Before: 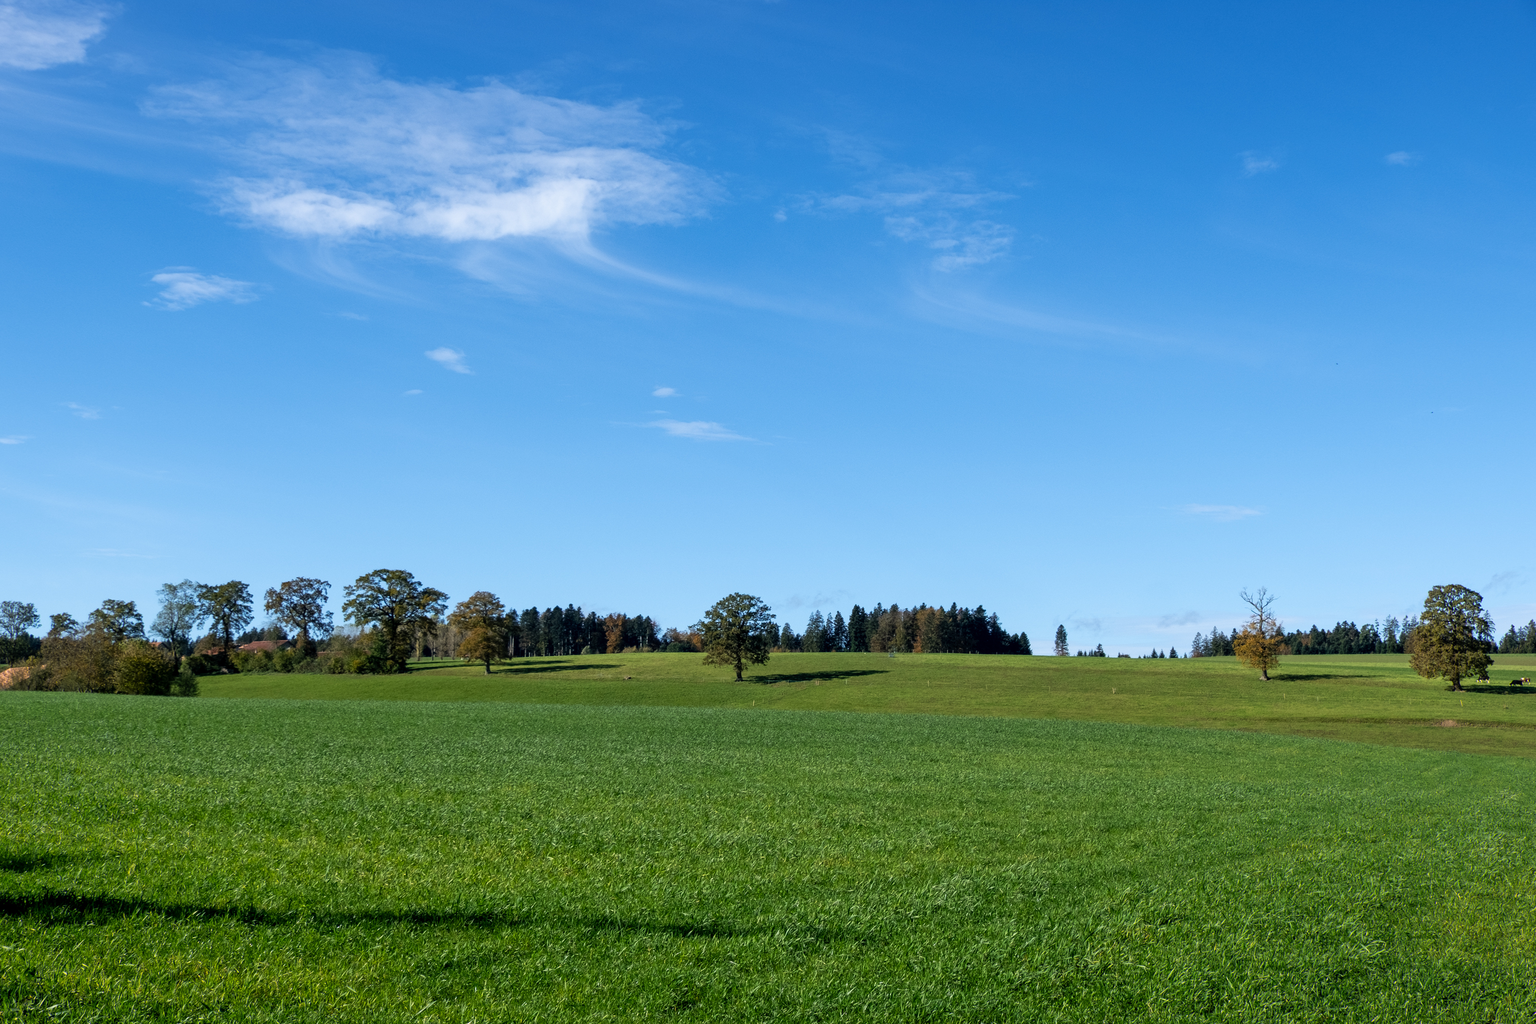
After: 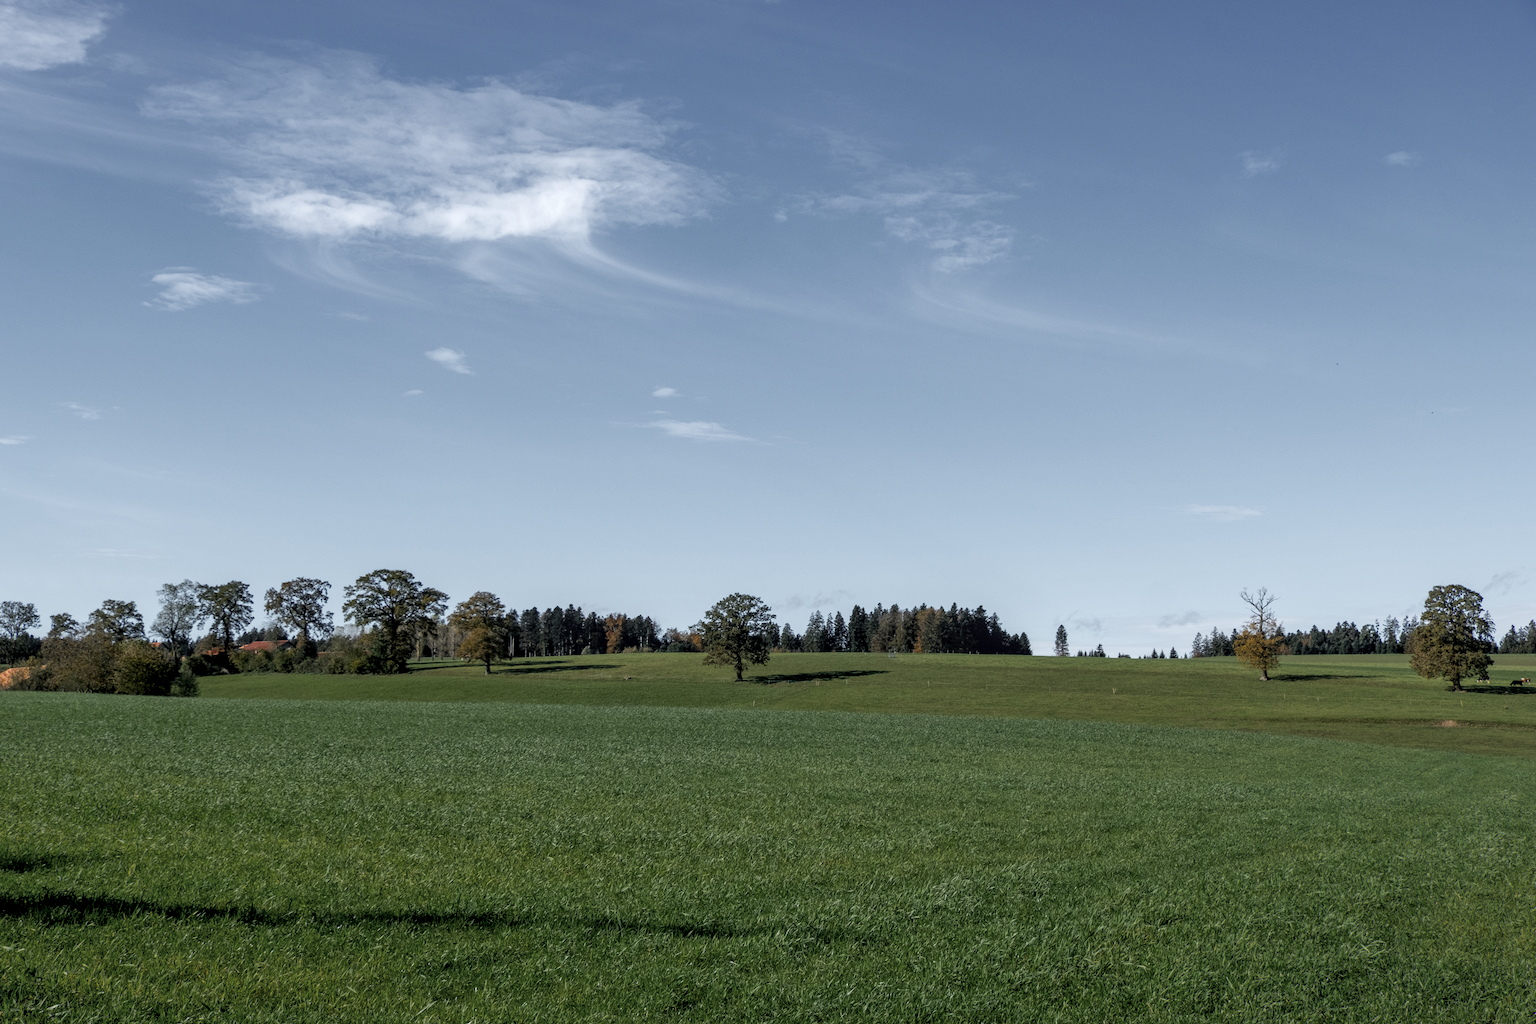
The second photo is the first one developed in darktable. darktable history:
local contrast: on, module defaults
color zones: curves: ch0 [(0, 0.48) (0.209, 0.398) (0.305, 0.332) (0.429, 0.493) (0.571, 0.5) (0.714, 0.5) (0.857, 0.5) (1, 0.48)]; ch1 [(0, 0.736) (0.143, 0.625) (0.225, 0.371) (0.429, 0.256) (0.571, 0.241) (0.714, 0.213) (0.857, 0.48) (1, 0.736)]; ch2 [(0, 0.448) (0.143, 0.498) (0.286, 0.5) (0.429, 0.5) (0.571, 0.5) (0.714, 0.5) (0.857, 0.5) (1, 0.448)]
